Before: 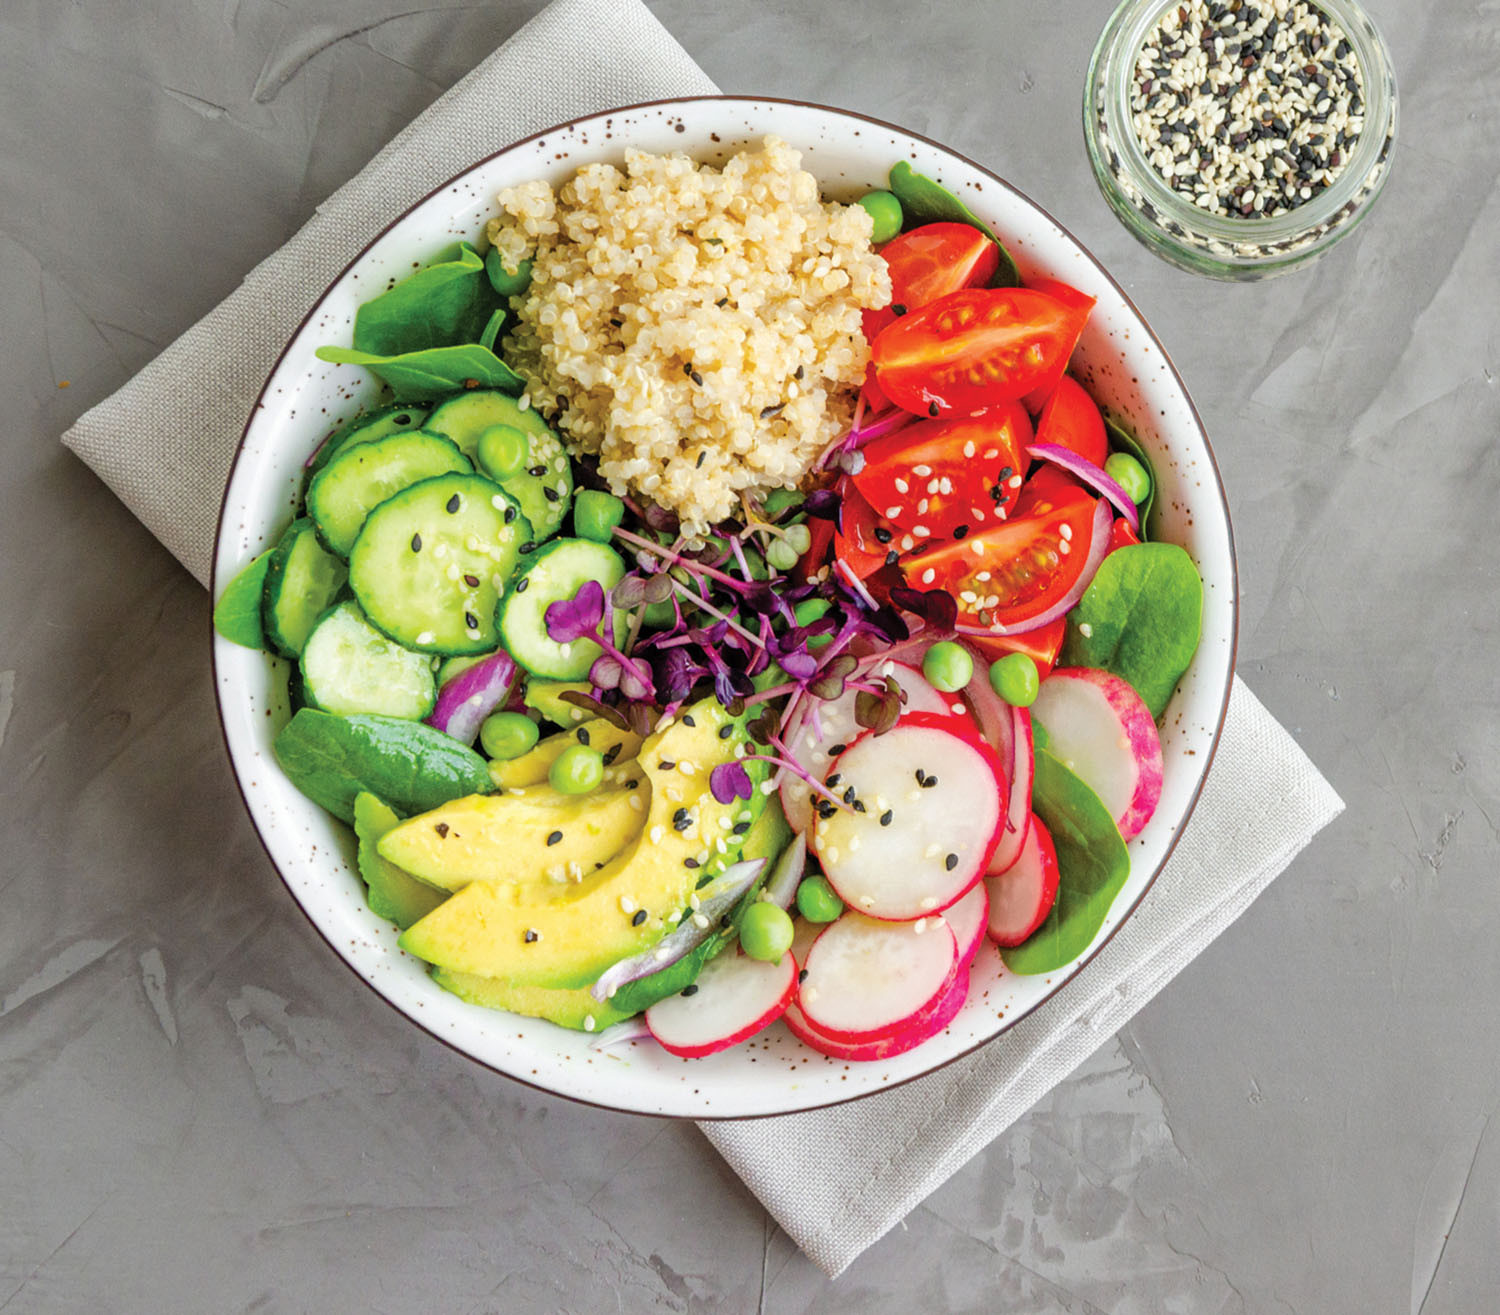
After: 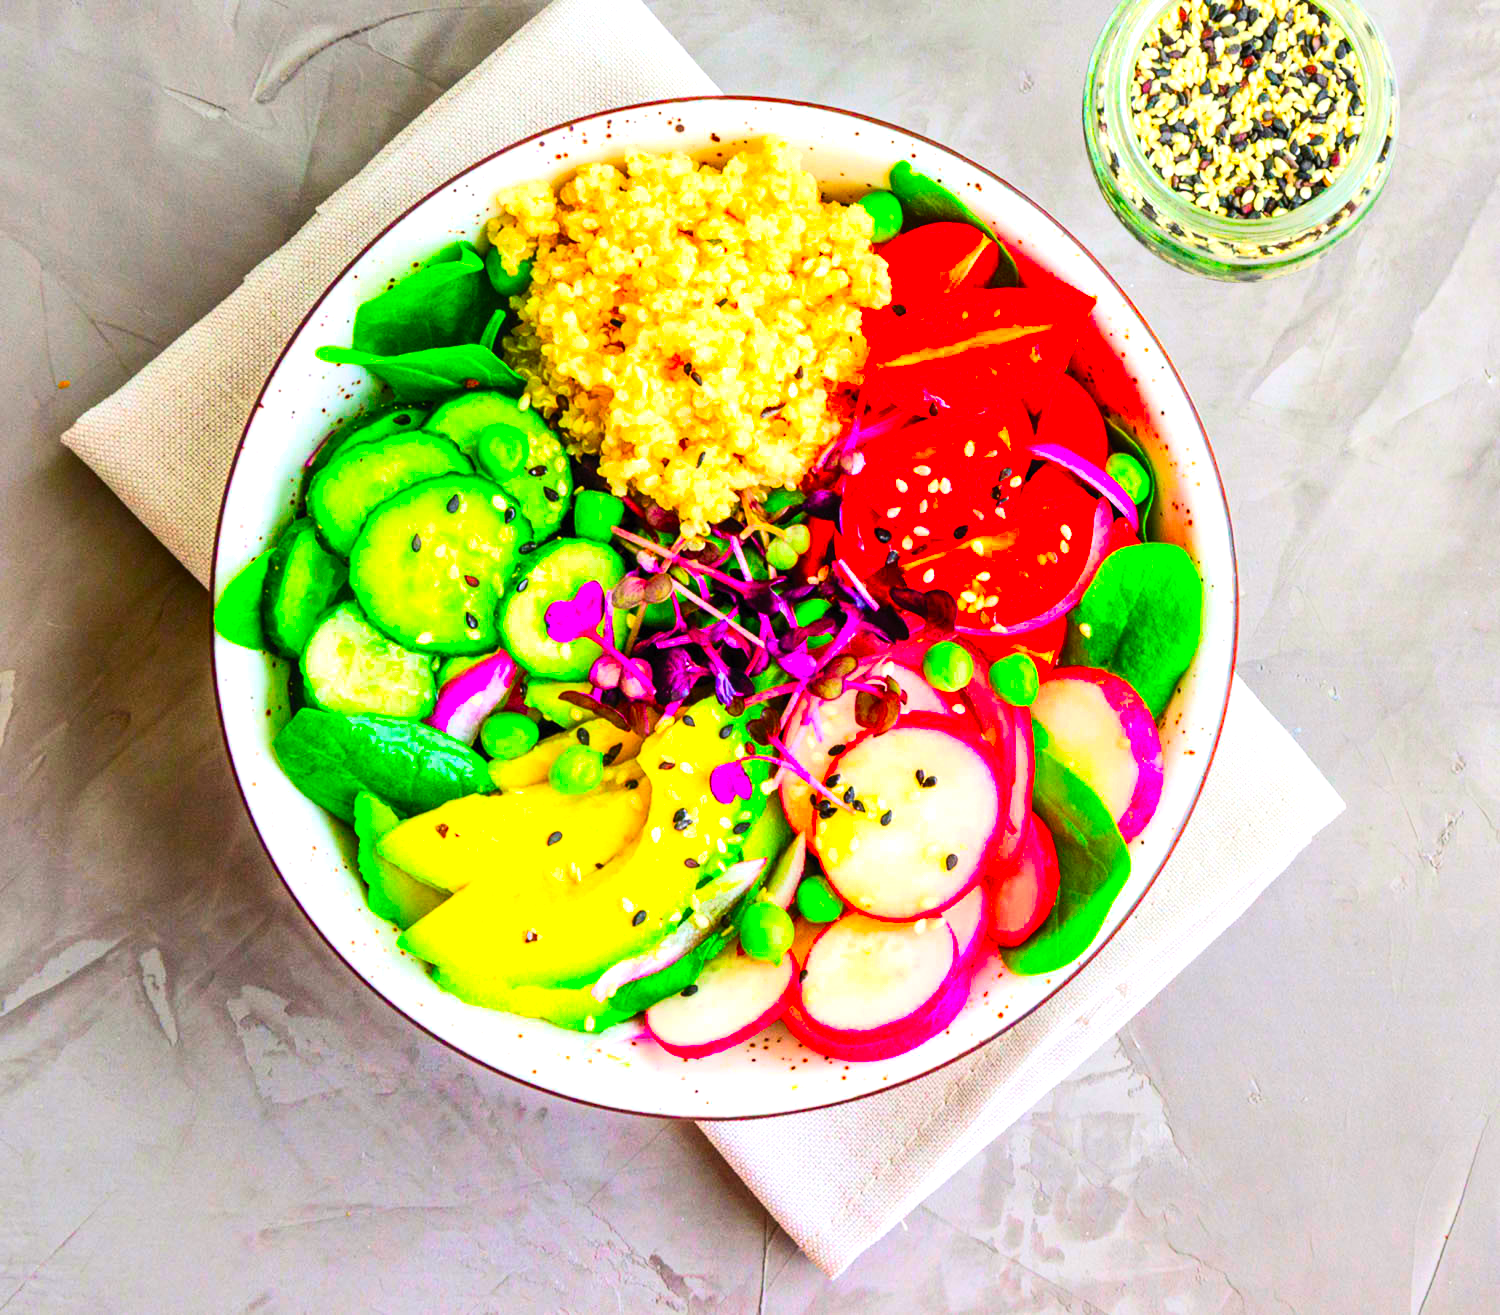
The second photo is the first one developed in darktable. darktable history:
tone equalizer: -8 EV -0.751 EV, -7 EV -0.738 EV, -6 EV -0.606 EV, -5 EV -0.415 EV, -3 EV 0.374 EV, -2 EV 0.6 EV, -1 EV 0.681 EV, +0 EV 0.768 EV, edges refinement/feathering 500, mask exposure compensation -1.57 EV, preserve details no
contrast brightness saturation: contrast 0.196, brightness 0.156, saturation 0.217
color correction: highlights a* 1.49, highlights b* -1.76, saturation 2.53
